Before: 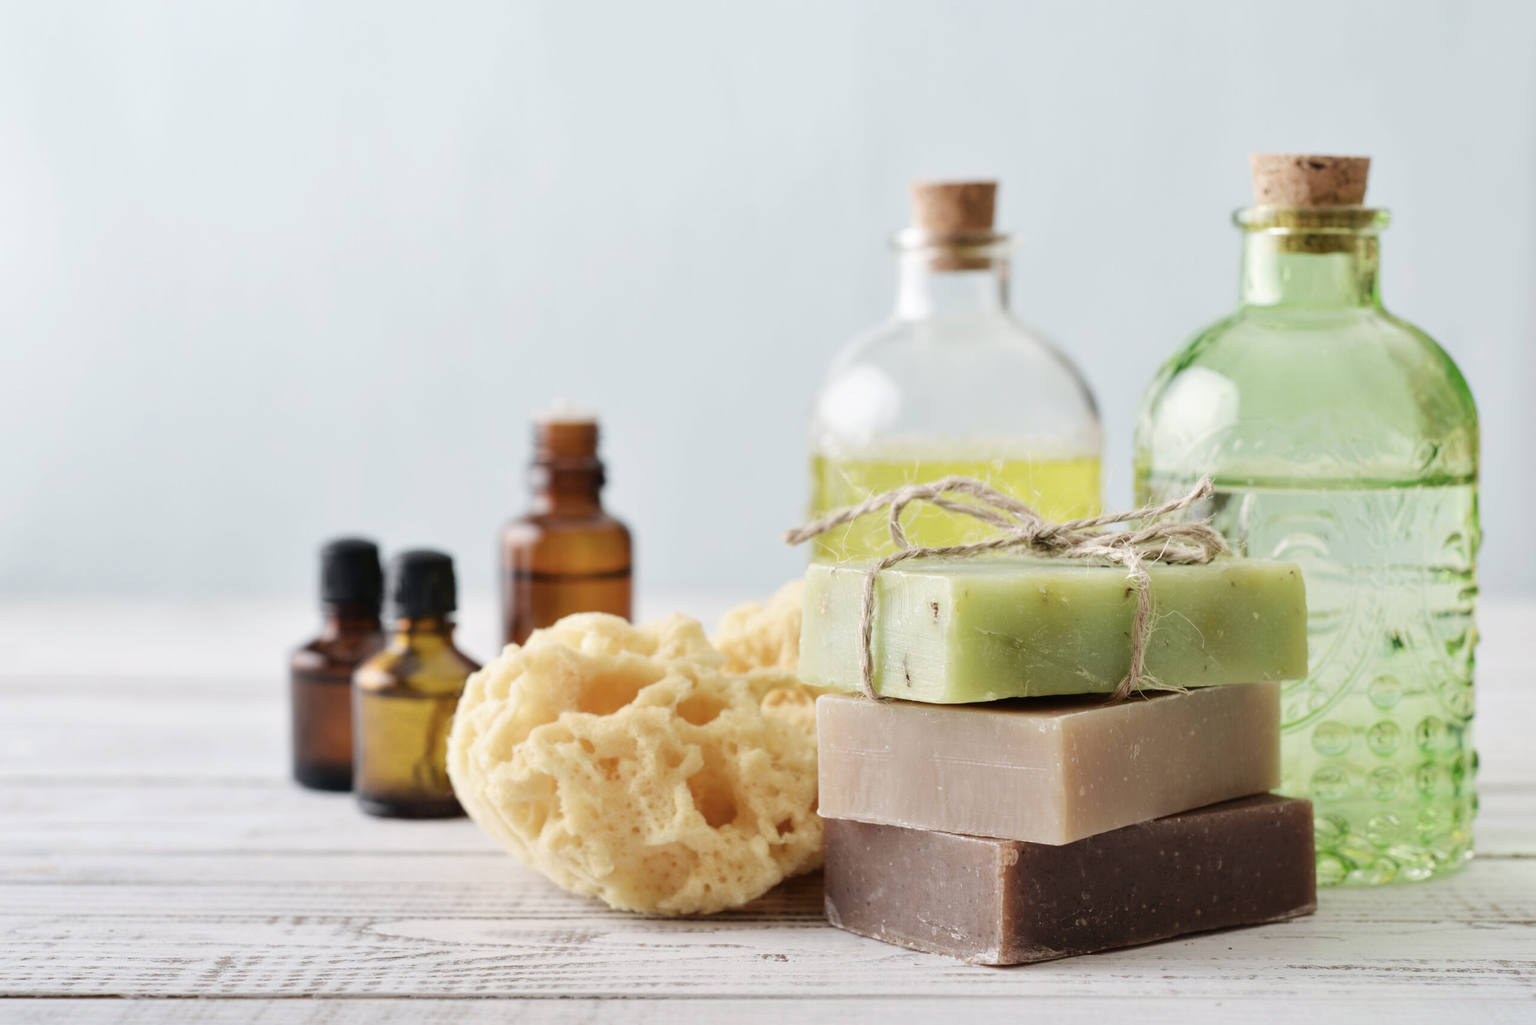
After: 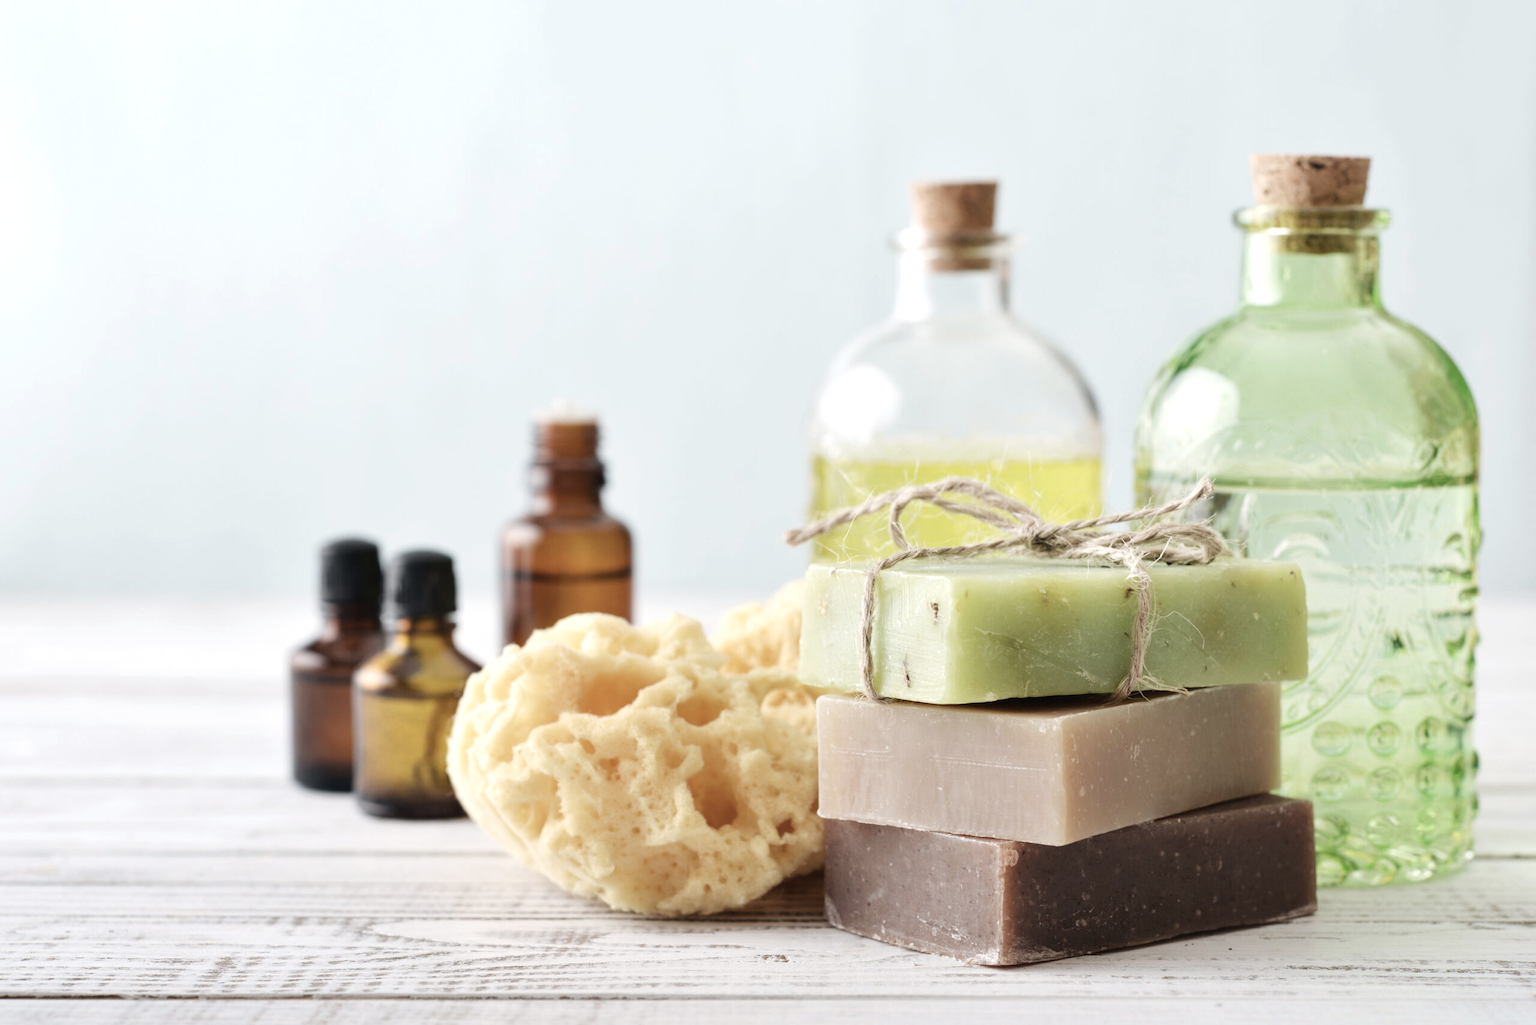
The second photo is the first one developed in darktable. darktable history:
exposure: exposure 0.269 EV, compensate highlight preservation false
color correction: highlights b* 0.067, saturation 0.831
